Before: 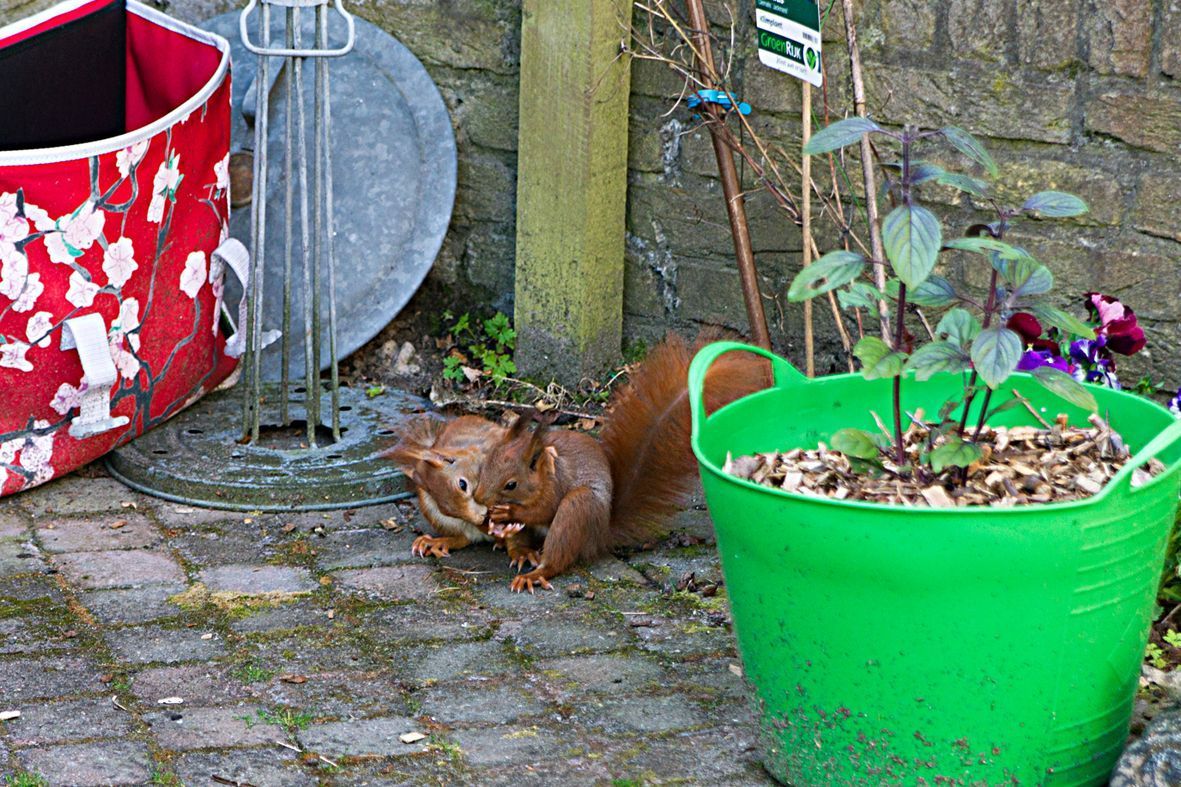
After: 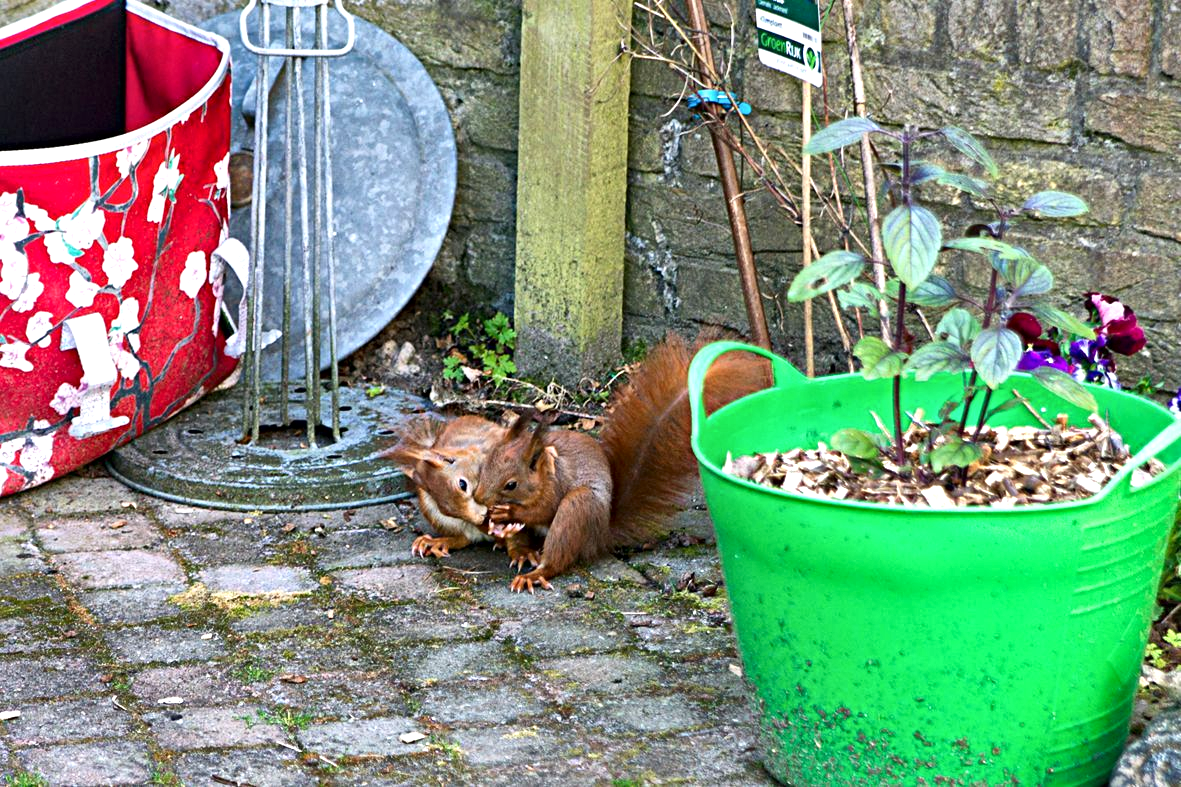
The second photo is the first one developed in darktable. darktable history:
exposure: exposure 0.496 EV, compensate highlight preservation false
local contrast: mode bilateral grid, contrast 19, coarseness 51, detail 161%, midtone range 0.2
